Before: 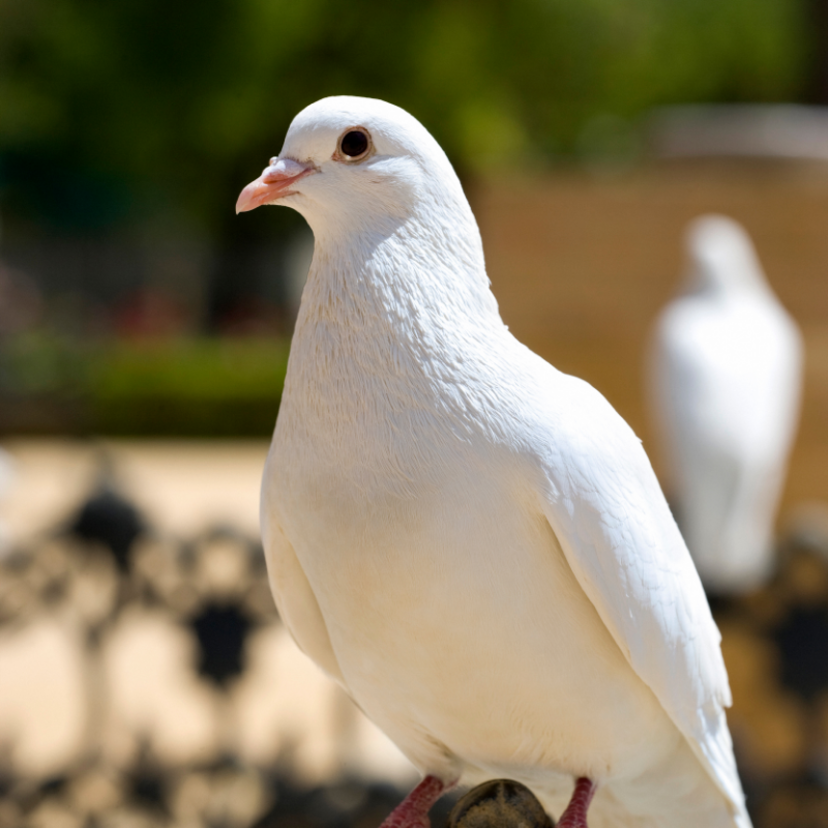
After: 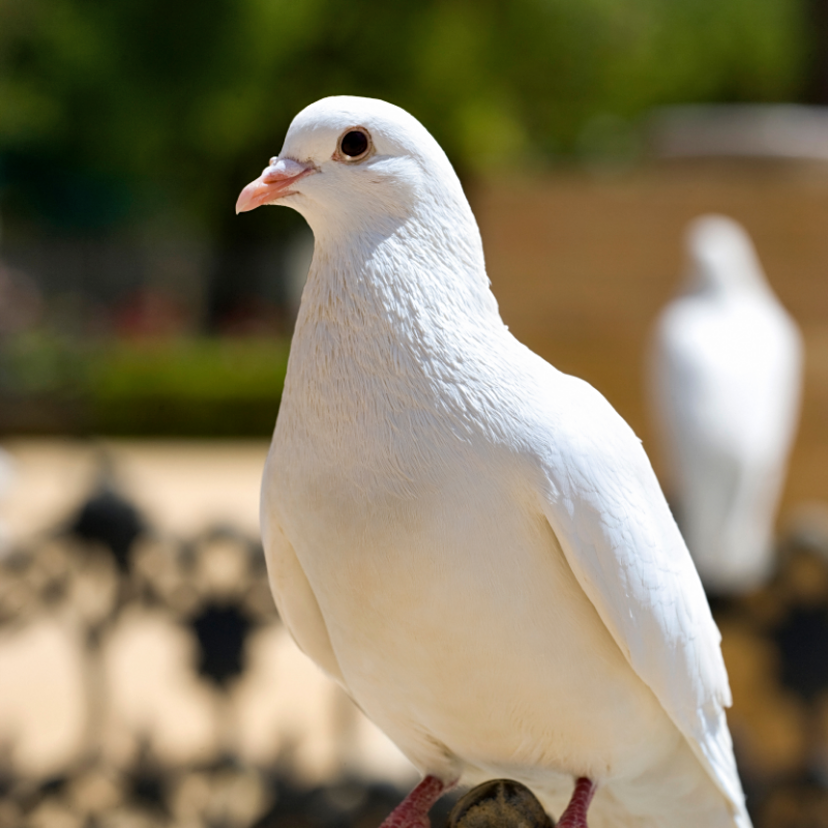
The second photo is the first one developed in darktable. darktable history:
sharpen: amount 0.2
shadows and highlights: shadows 37.27, highlights -28.18, soften with gaussian
